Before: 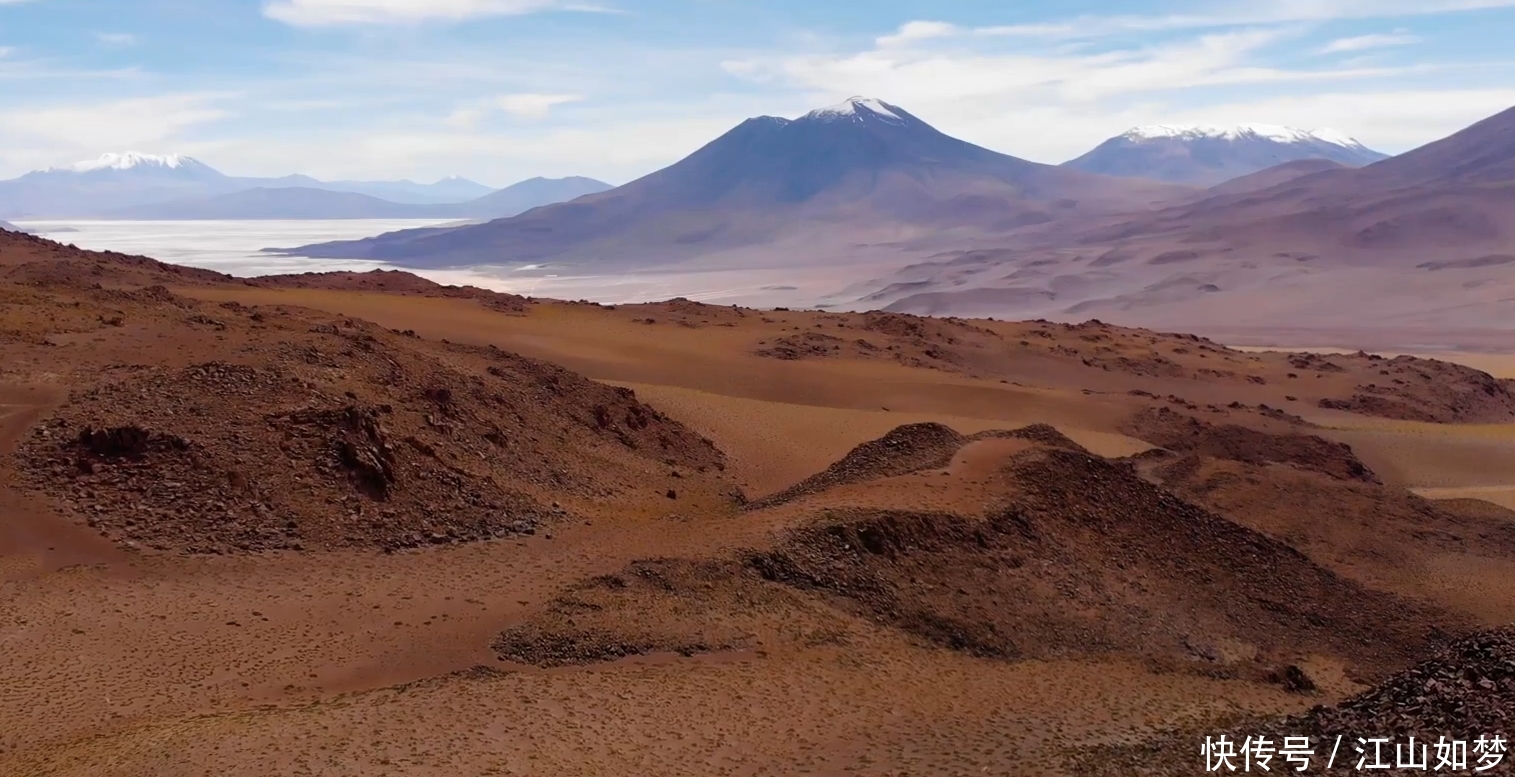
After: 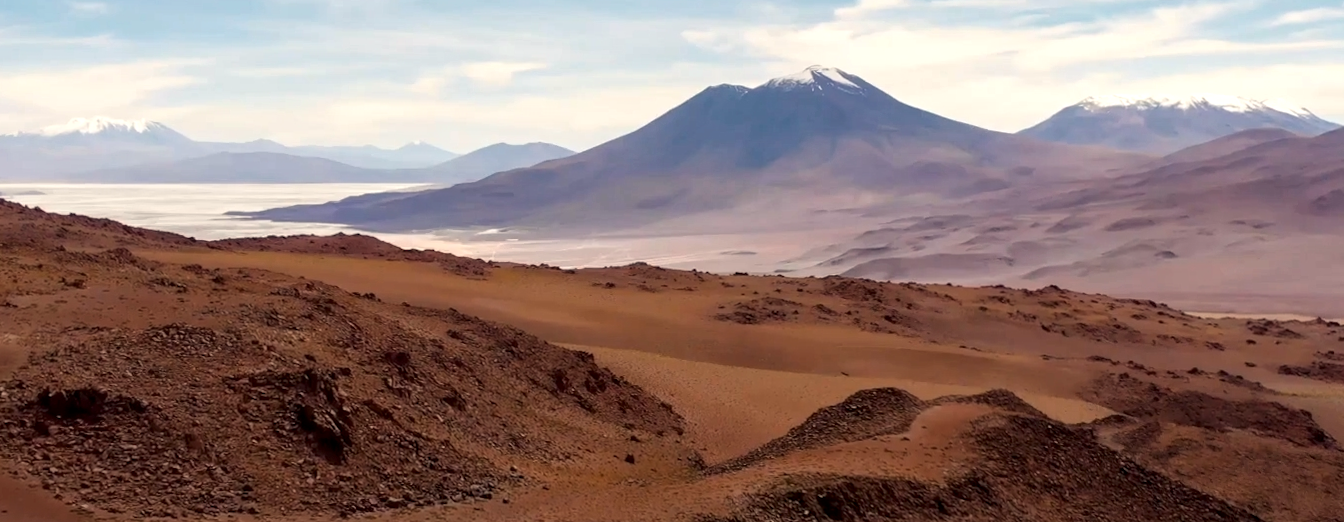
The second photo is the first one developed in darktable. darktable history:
white balance: red 1.045, blue 0.932
local contrast: on, module defaults
shadows and highlights: shadows -12.5, white point adjustment 4, highlights 28.33
crop: left 1.509%, top 3.452%, right 7.696%, bottom 28.452%
rotate and perspective: rotation 0.226°, lens shift (vertical) -0.042, crop left 0.023, crop right 0.982, crop top 0.006, crop bottom 0.994
